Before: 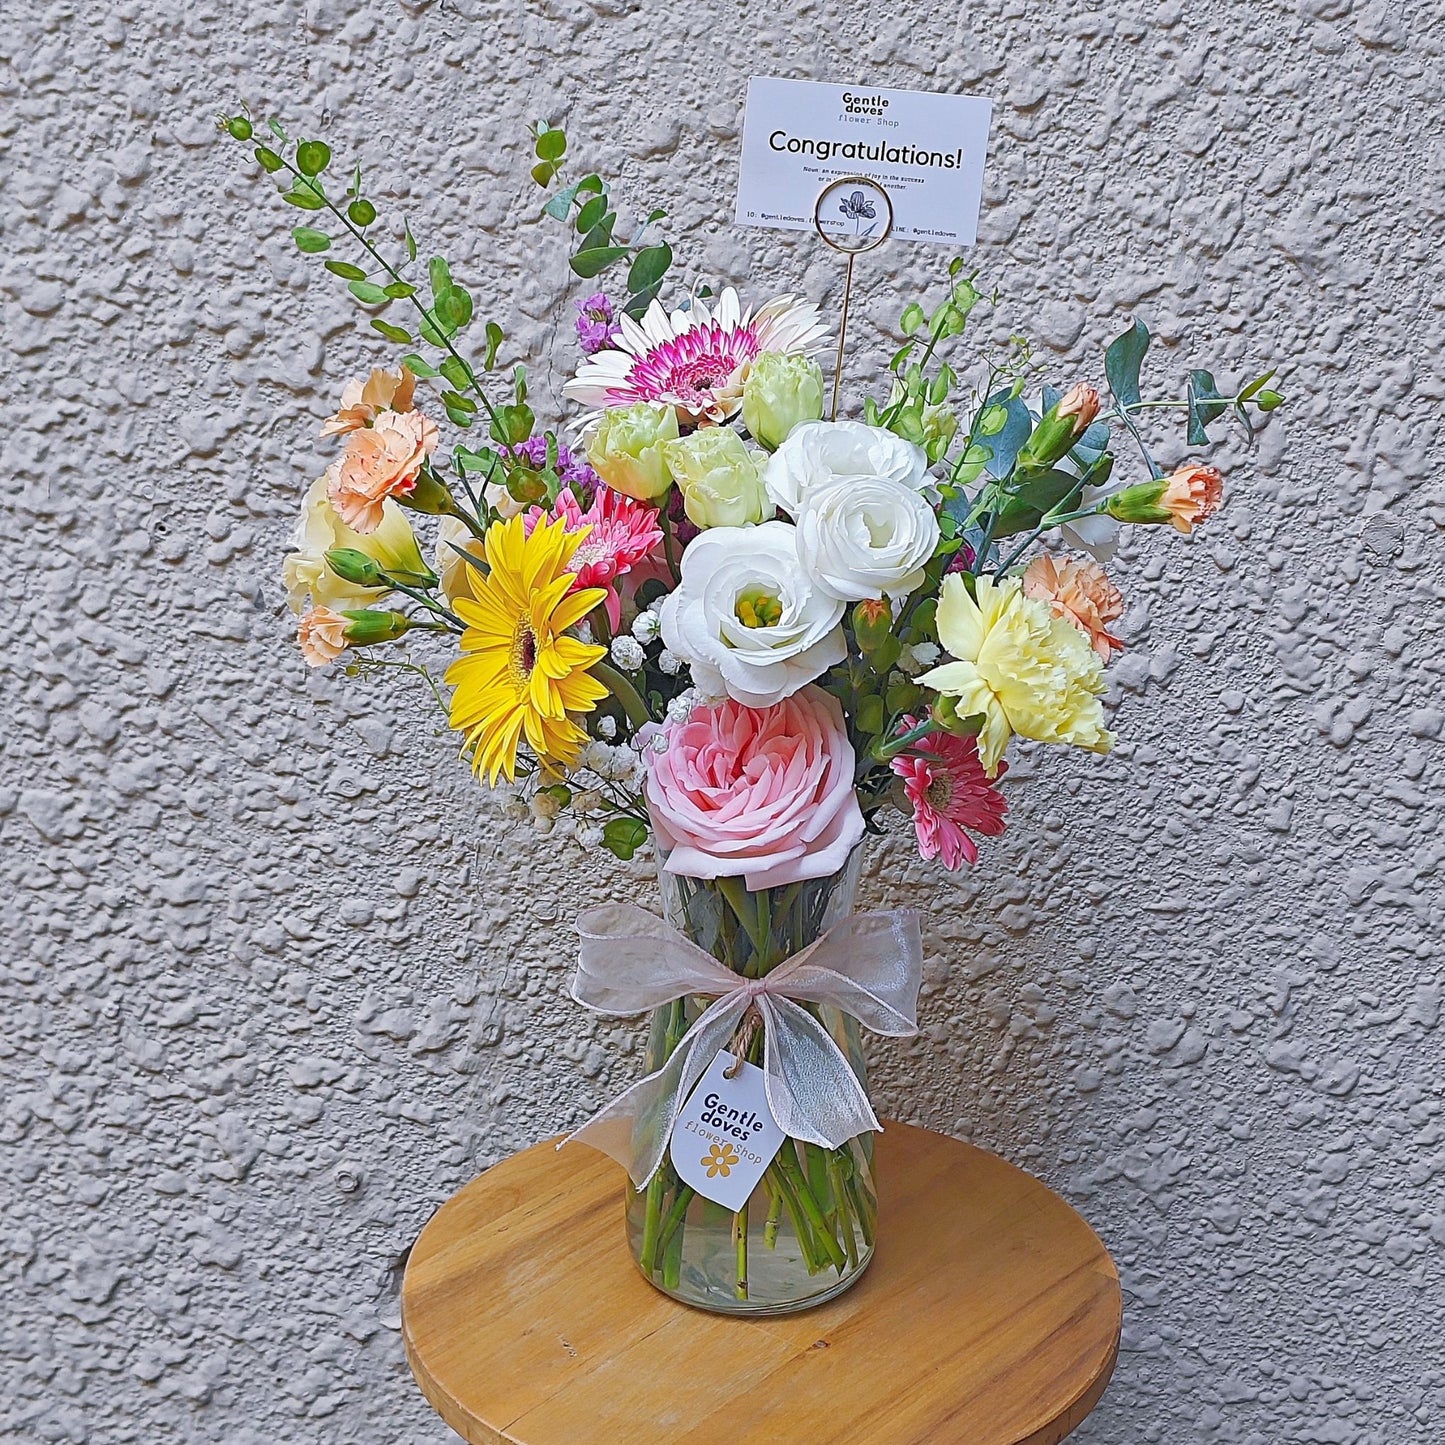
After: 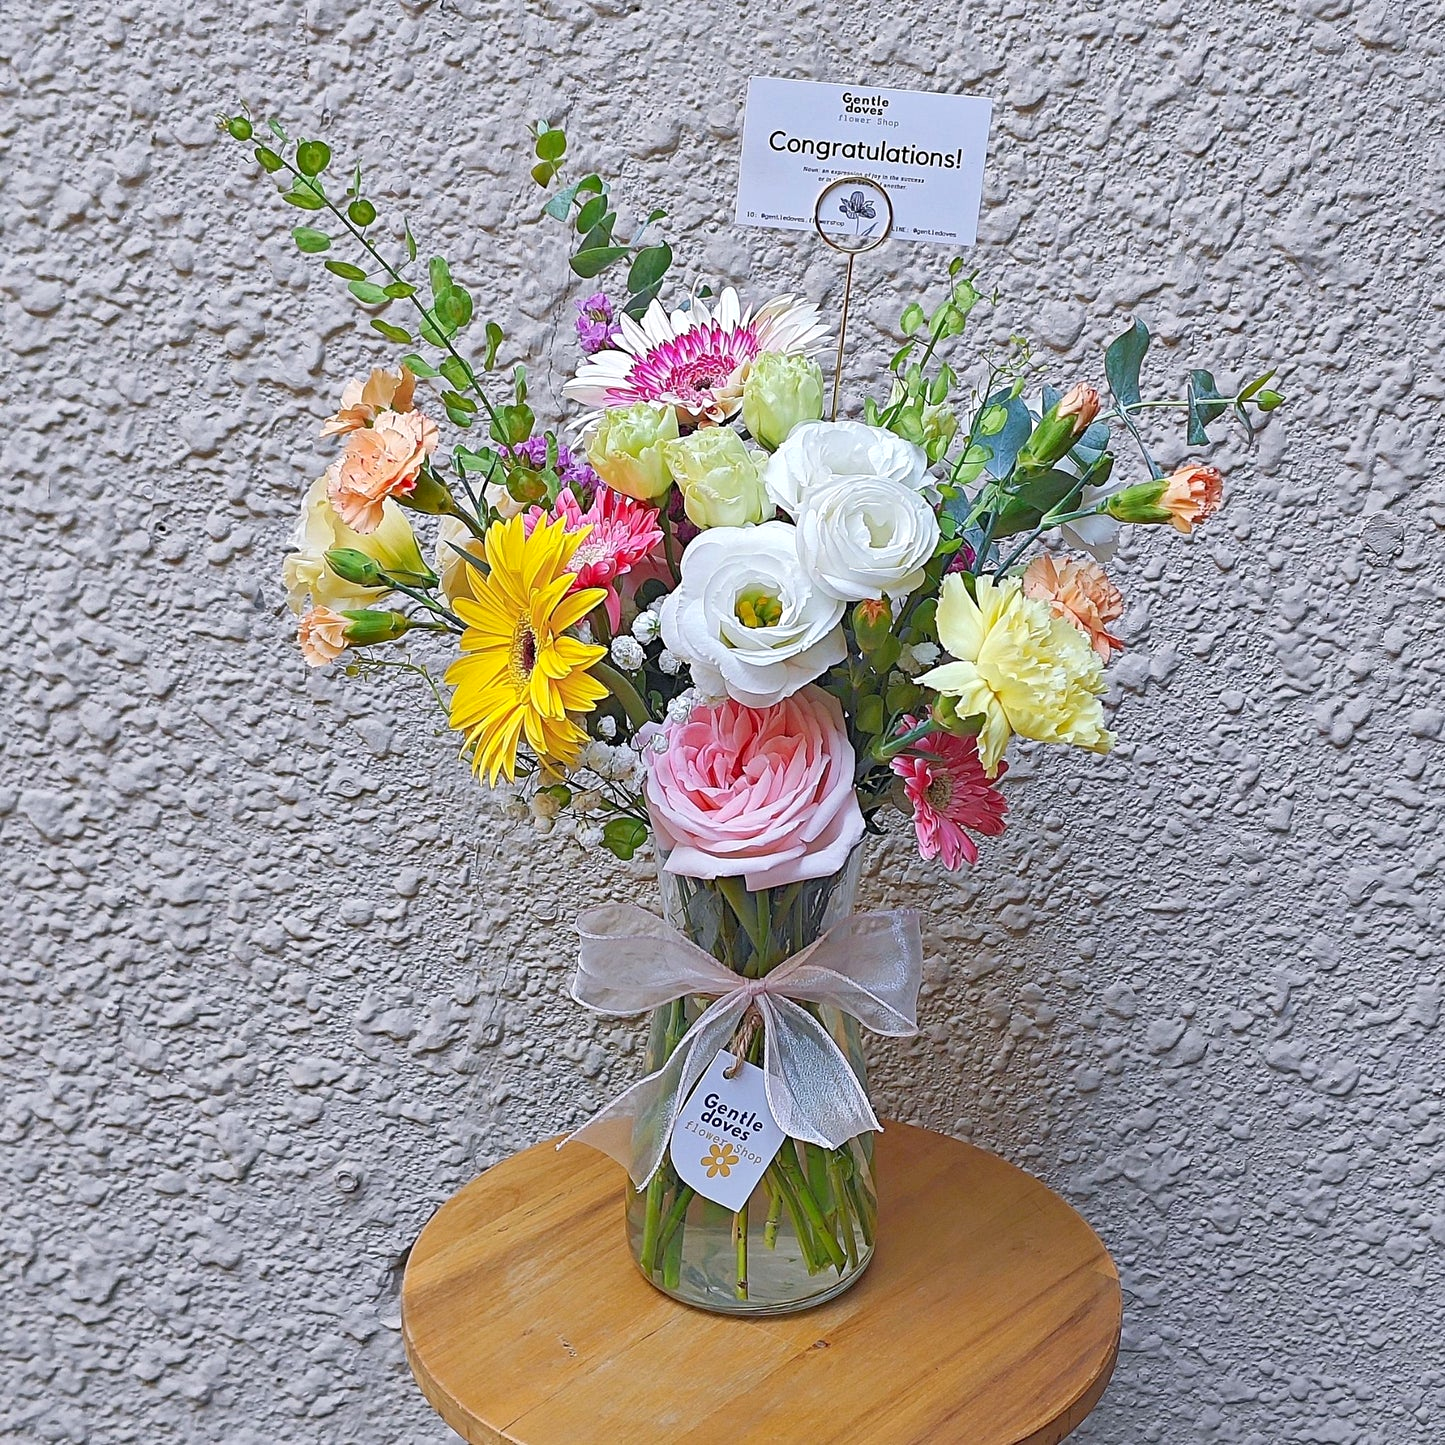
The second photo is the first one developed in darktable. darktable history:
exposure: black level correction 0.002, exposure 0.15 EV, compensate highlight preservation false
base curve: curves: ch0 [(0, 0) (0.472, 0.455) (1, 1)], preserve colors none
